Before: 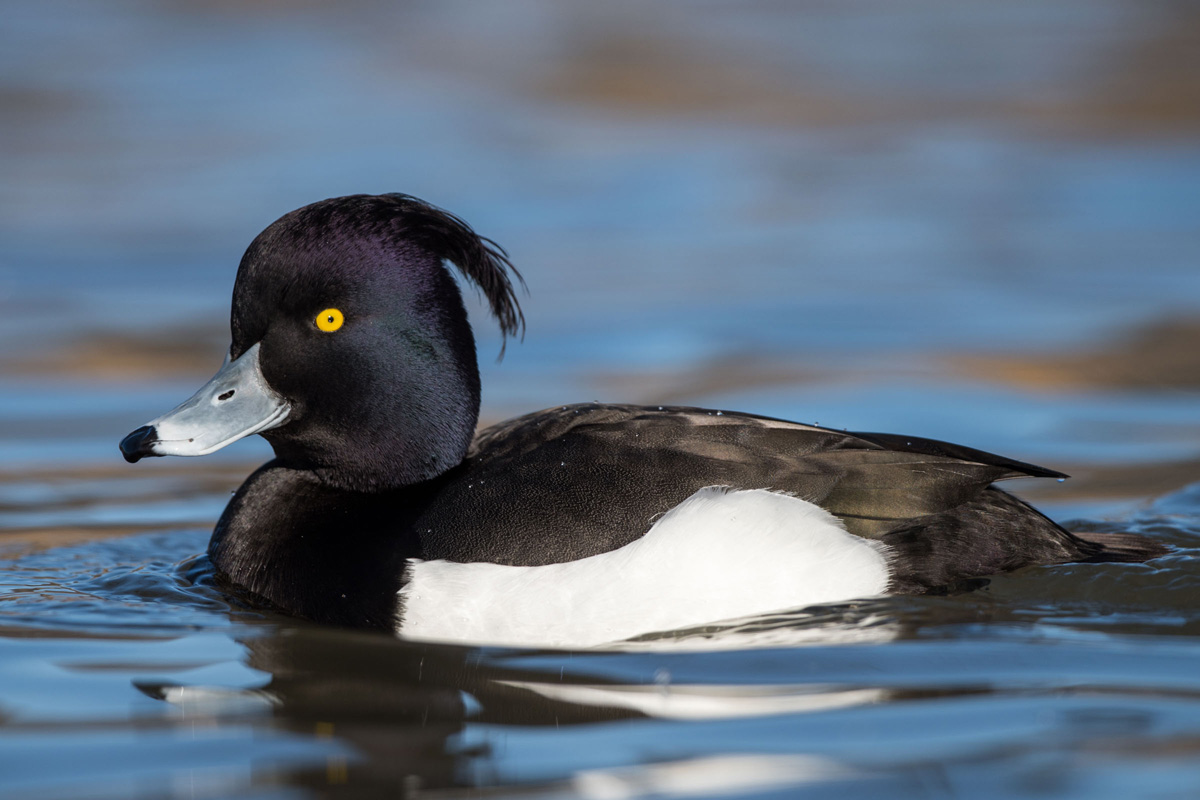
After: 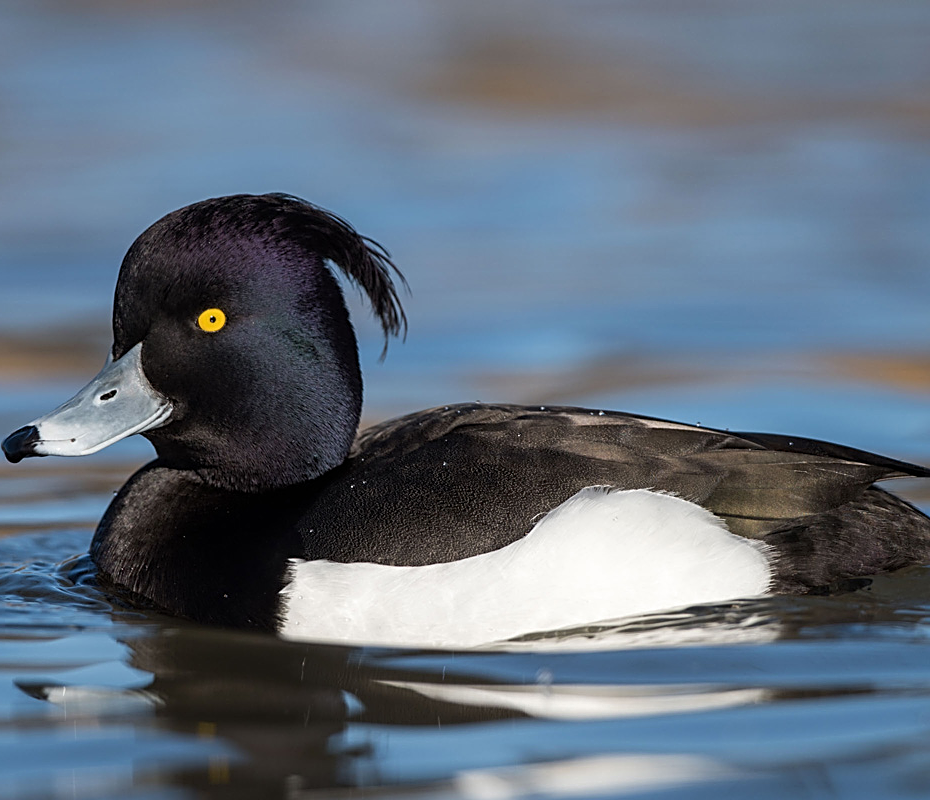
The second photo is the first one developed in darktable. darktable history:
crop: left 9.871%, right 12.613%
tone equalizer: edges refinement/feathering 500, mask exposure compensation -1.57 EV, preserve details no
sharpen: amount 0.595
